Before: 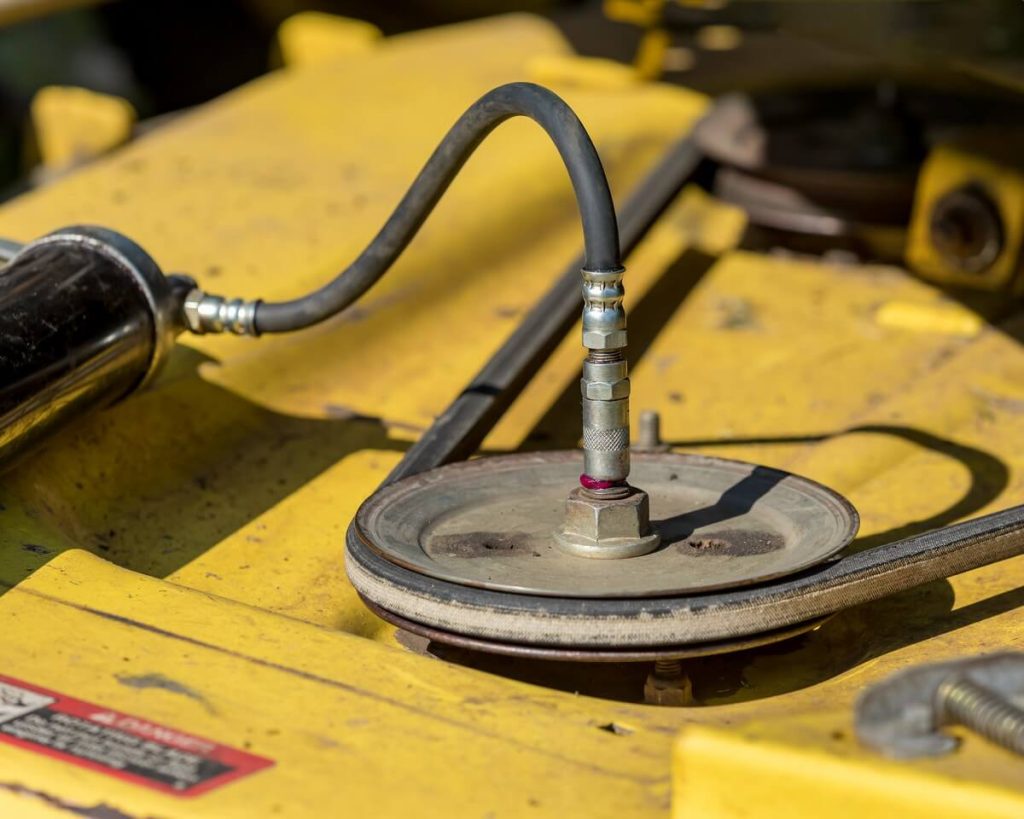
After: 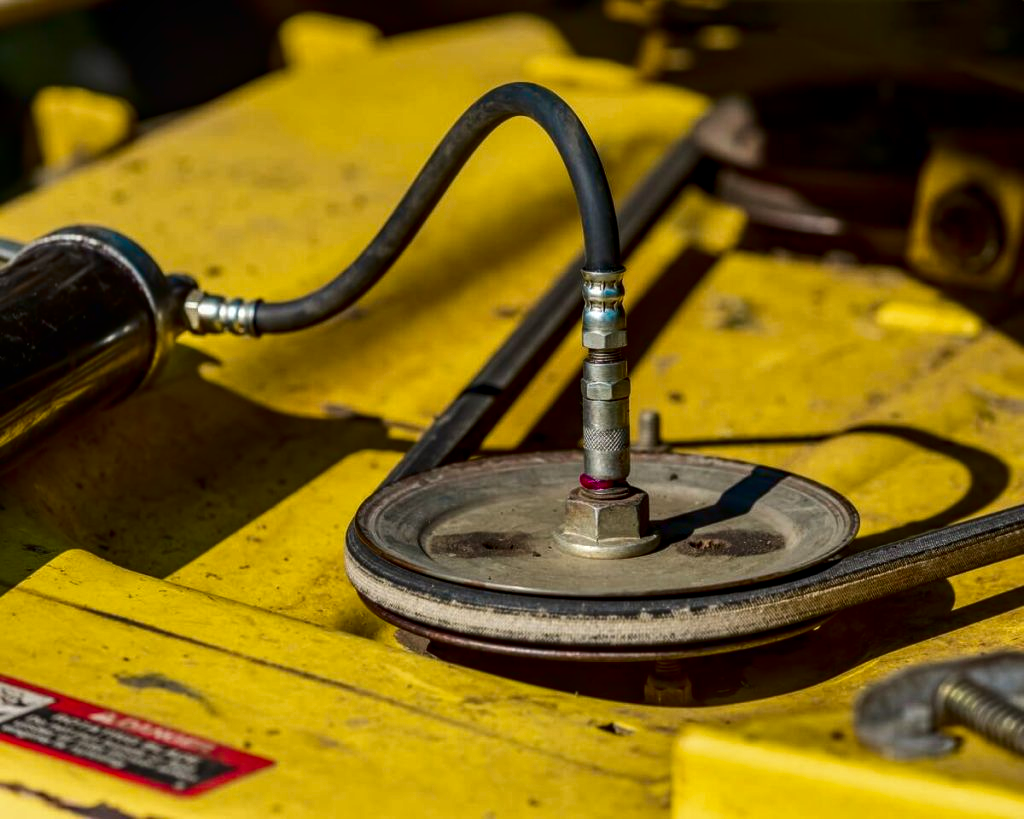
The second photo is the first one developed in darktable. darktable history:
local contrast: on, module defaults
contrast brightness saturation: contrast 0.132, brightness -0.244, saturation 0.138
color zones: curves: ch0 [(0.254, 0.492) (0.724, 0.62)]; ch1 [(0.25, 0.528) (0.719, 0.796)]; ch2 [(0, 0.472) (0.25, 0.5) (0.73, 0.184)]
